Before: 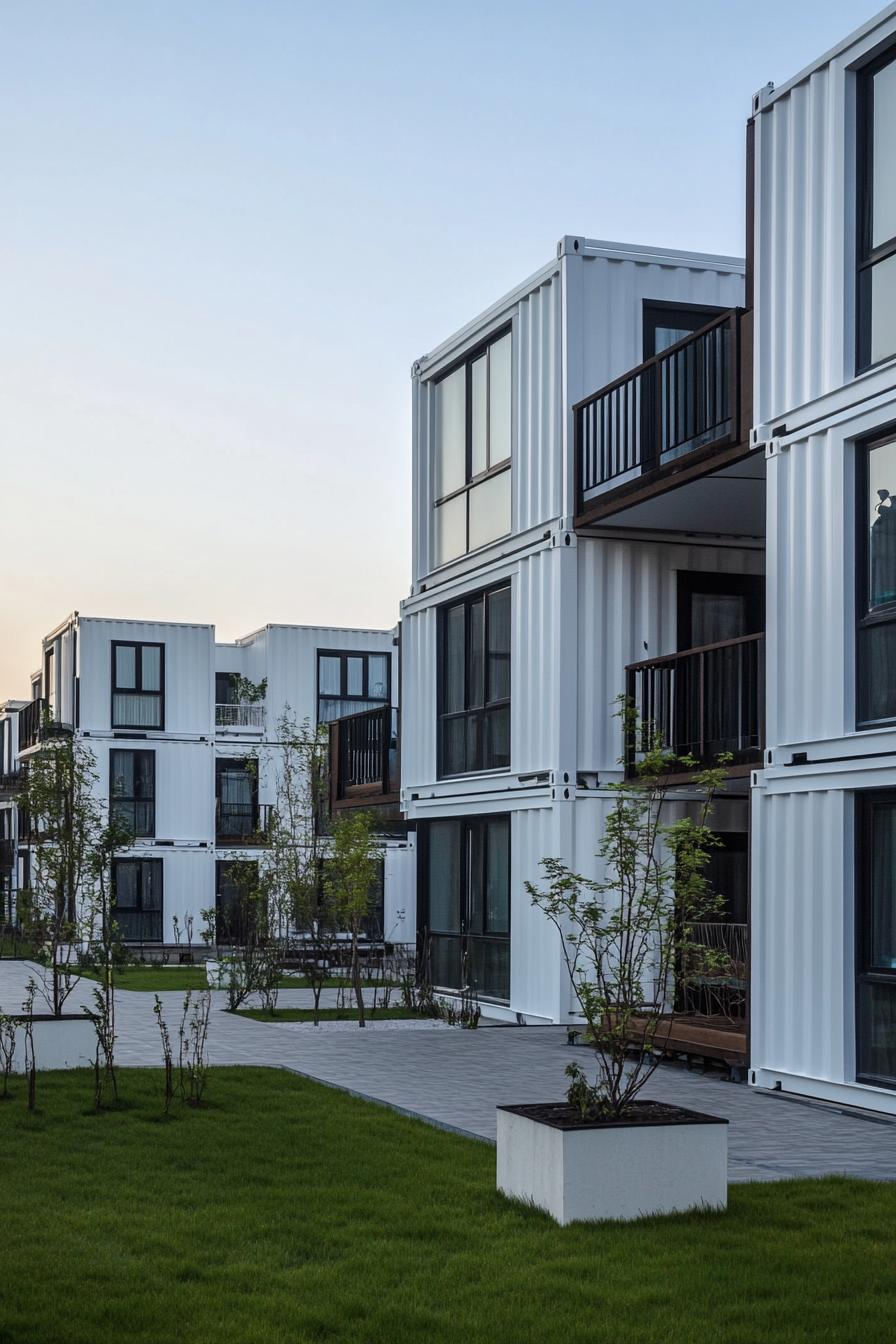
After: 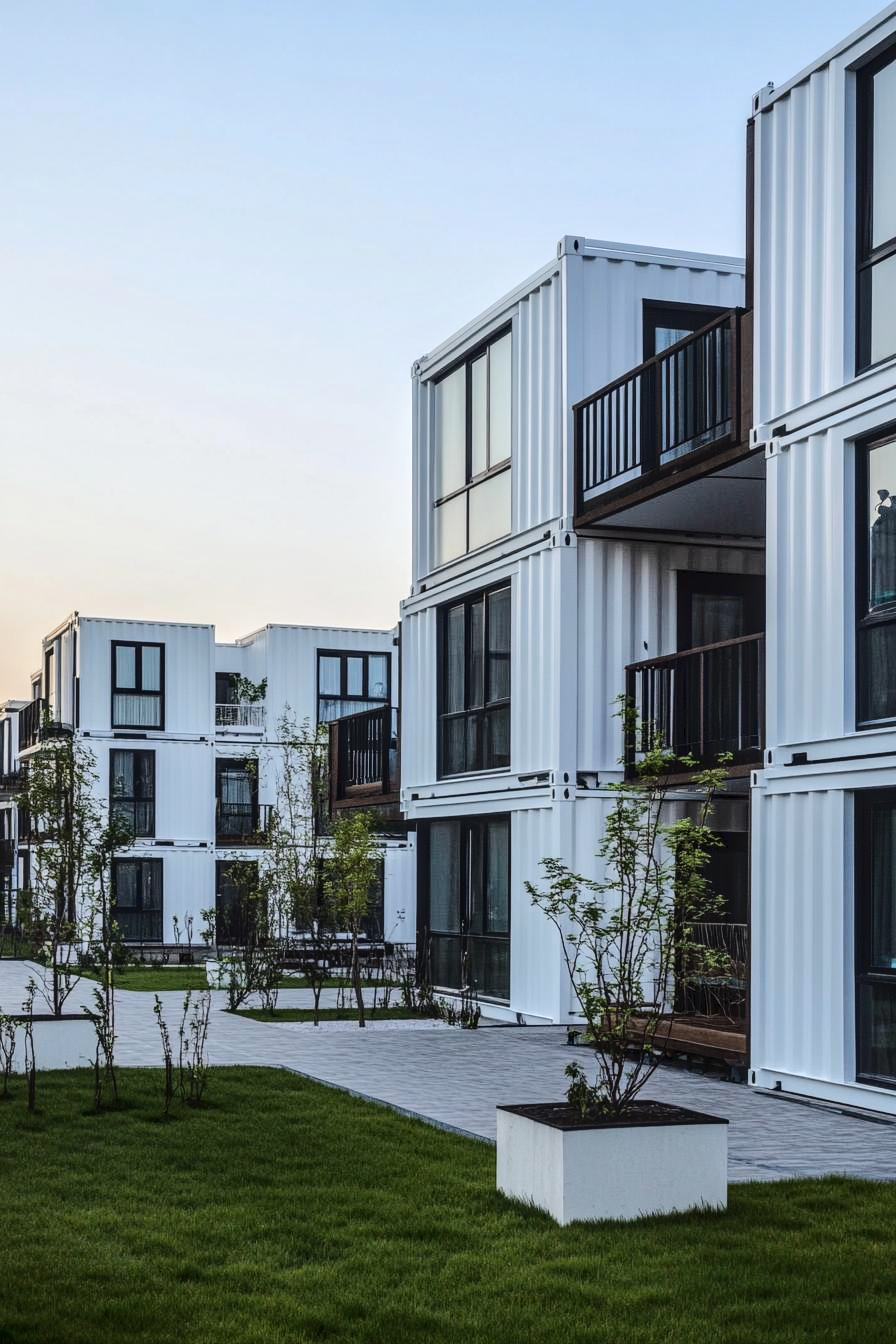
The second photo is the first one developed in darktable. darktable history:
local contrast: on, module defaults
tone curve: curves: ch0 [(0, 0) (0.003, 0.034) (0.011, 0.038) (0.025, 0.046) (0.044, 0.054) (0.069, 0.06) (0.1, 0.079) (0.136, 0.114) (0.177, 0.151) (0.224, 0.213) (0.277, 0.293) (0.335, 0.385) (0.399, 0.482) (0.468, 0.578) (0.543, 0.655) (0.623, 0.724) (0.709, 0.786) (0.801, 0.854) (0.898, 0.922) (1, 1)], color space Lab, linked channels, preserve colors none
